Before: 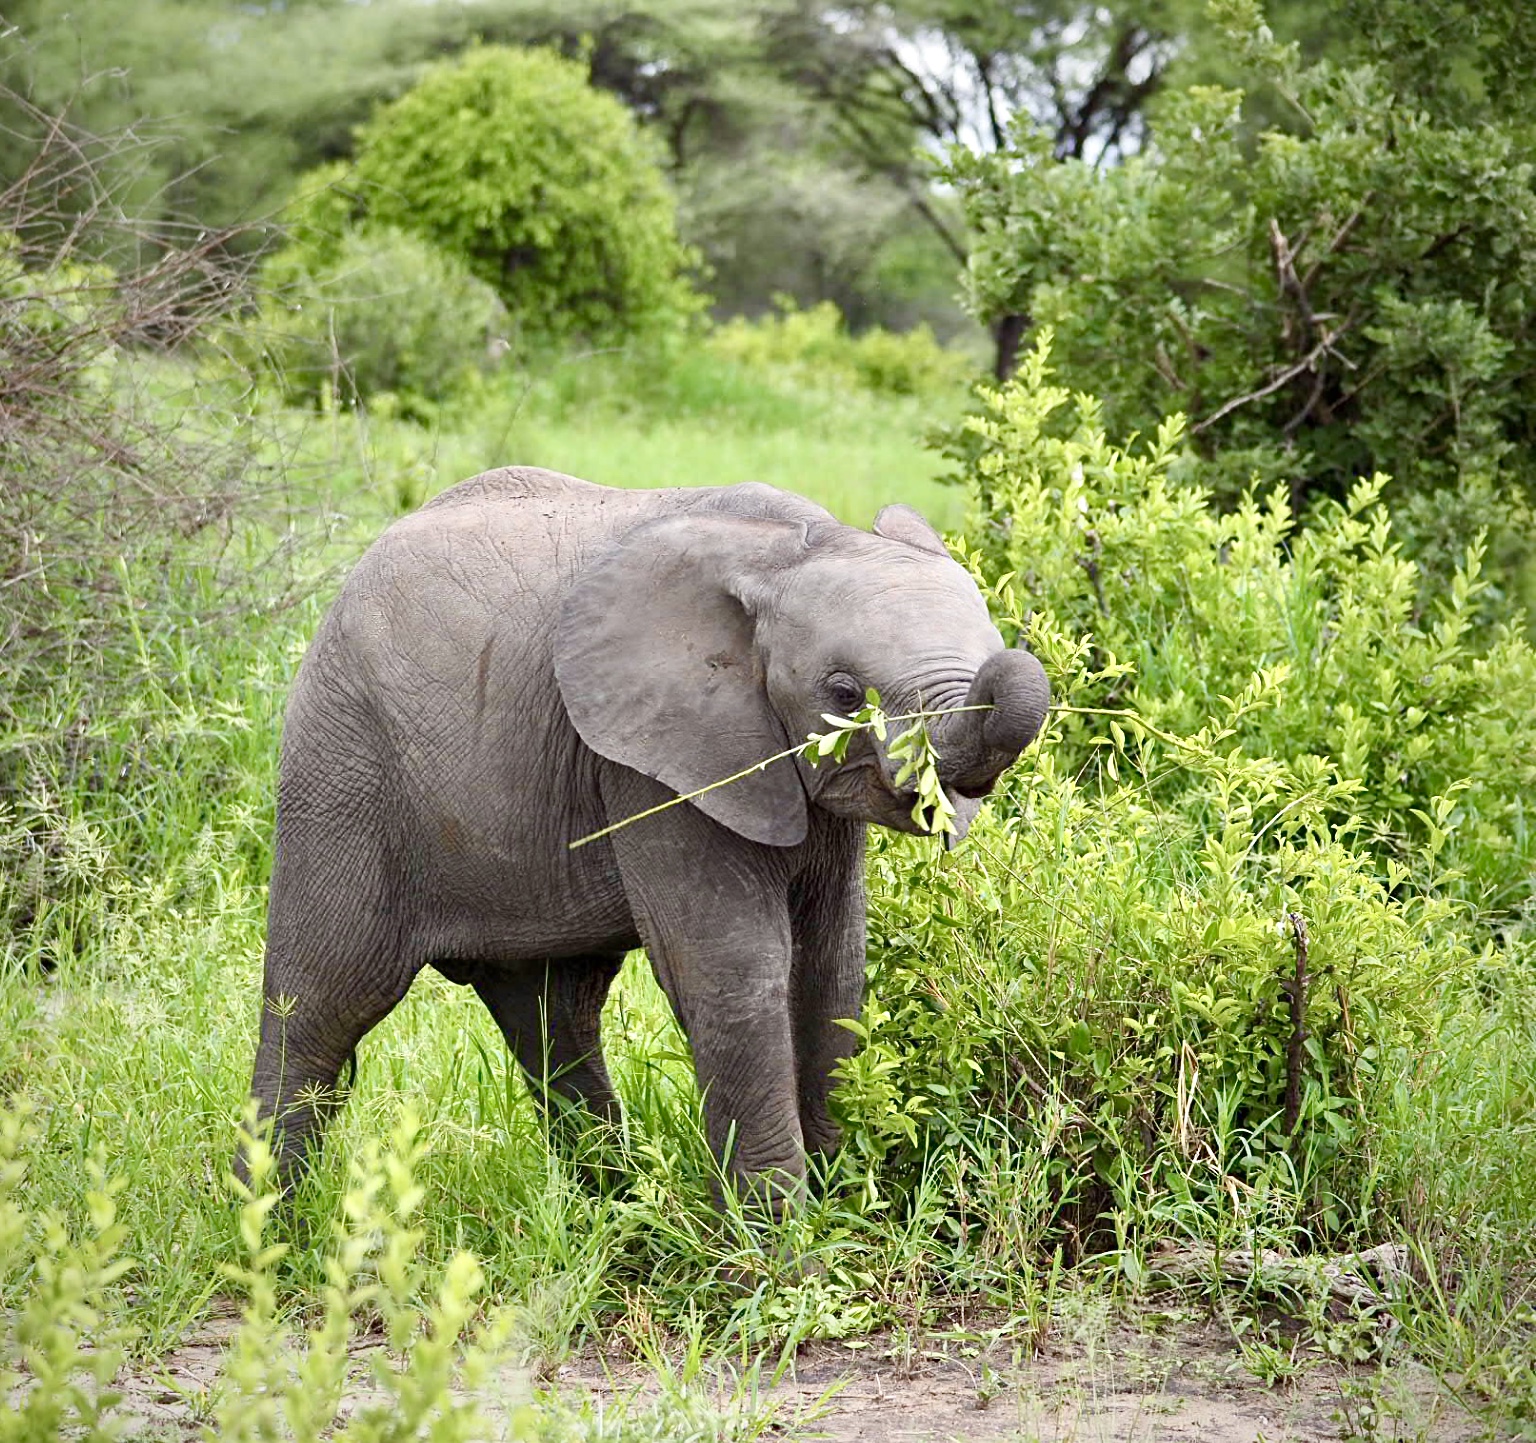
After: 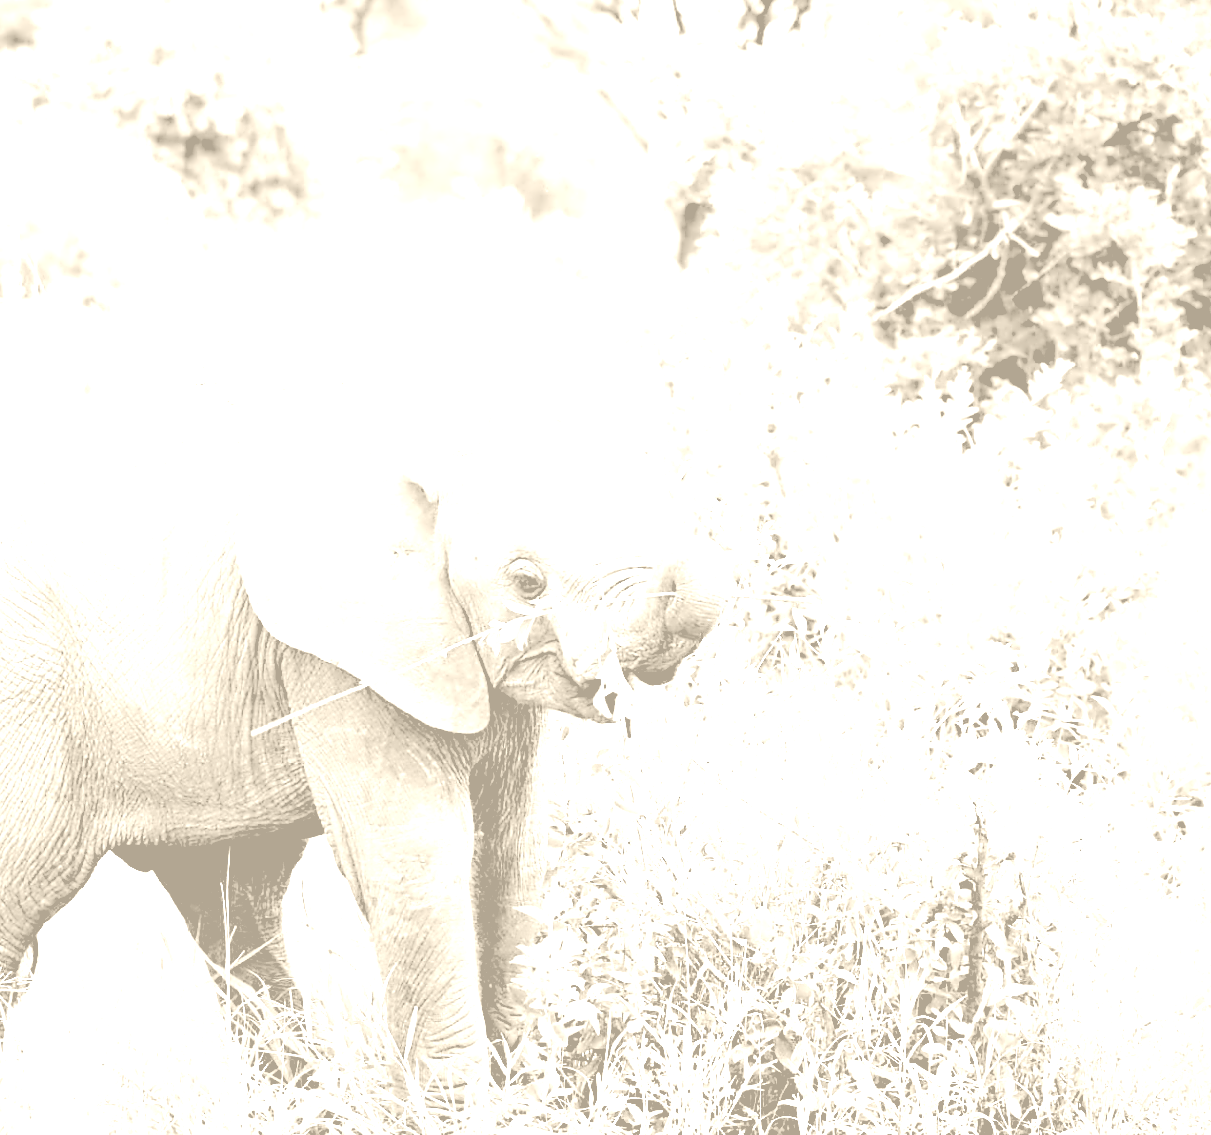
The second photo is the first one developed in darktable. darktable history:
contrast equalizer: octaves 7, y [[0.5 ×6], [0.5 ×6], [0.5 ×6], [0, 0.033, 0.067, 0.1, 0.133, 0.167], [0, 0.05, 0.1, 0.15, 0.2, 0.25]]
white balance: red 0.924, blue 1.095
exposure: black level correction 0.016, exposure 1.774 EV, compensate highlight preservation false
levels: levels [0, 0.498, 0.996]
crop and rotate: left 20.74%, top 7.912%, right 0.375%, bottom 13.378%
colorize: hue 36°, saturation 71%, lightness 80.79%
